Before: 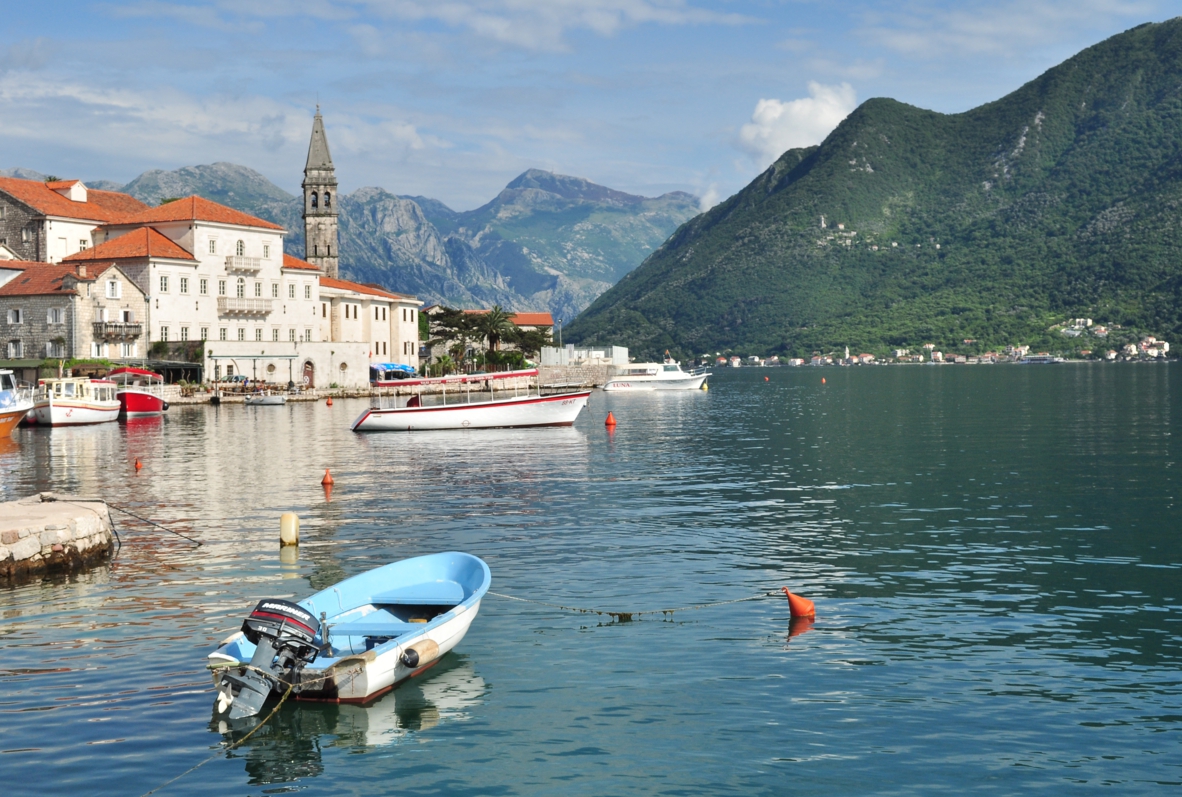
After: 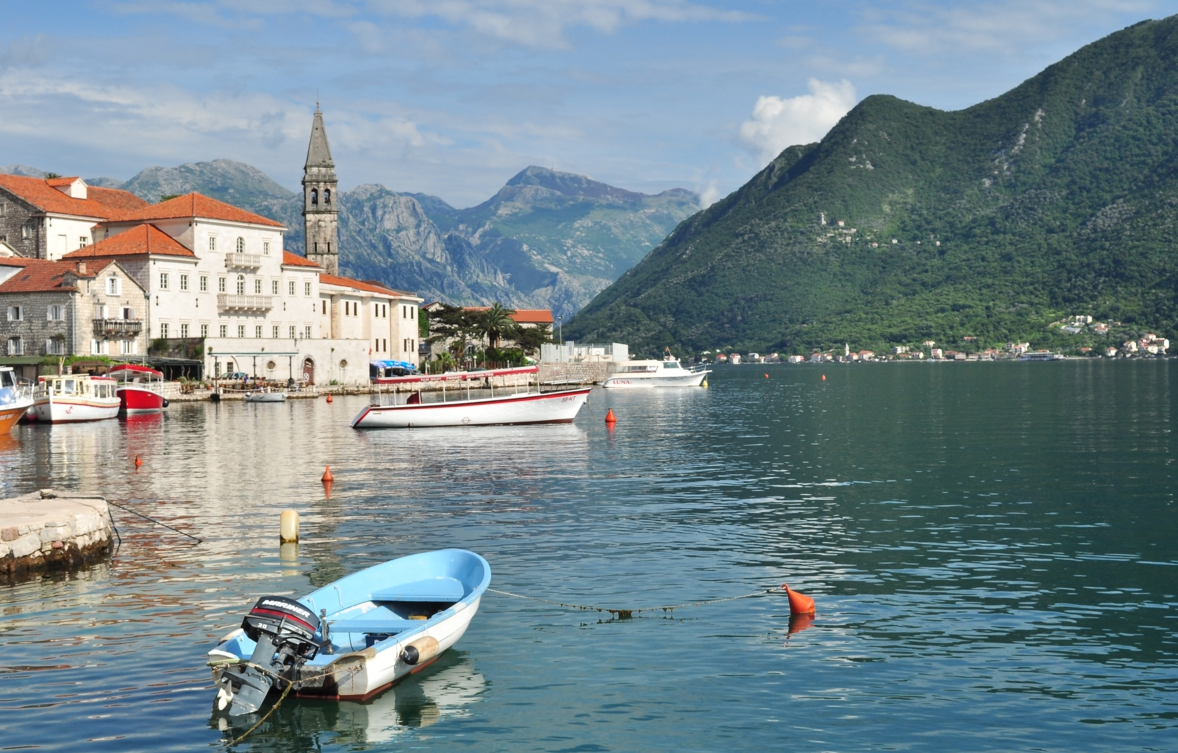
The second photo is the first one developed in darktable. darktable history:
crop: top 0.436%, right 0.261%, bottom 5.038%
